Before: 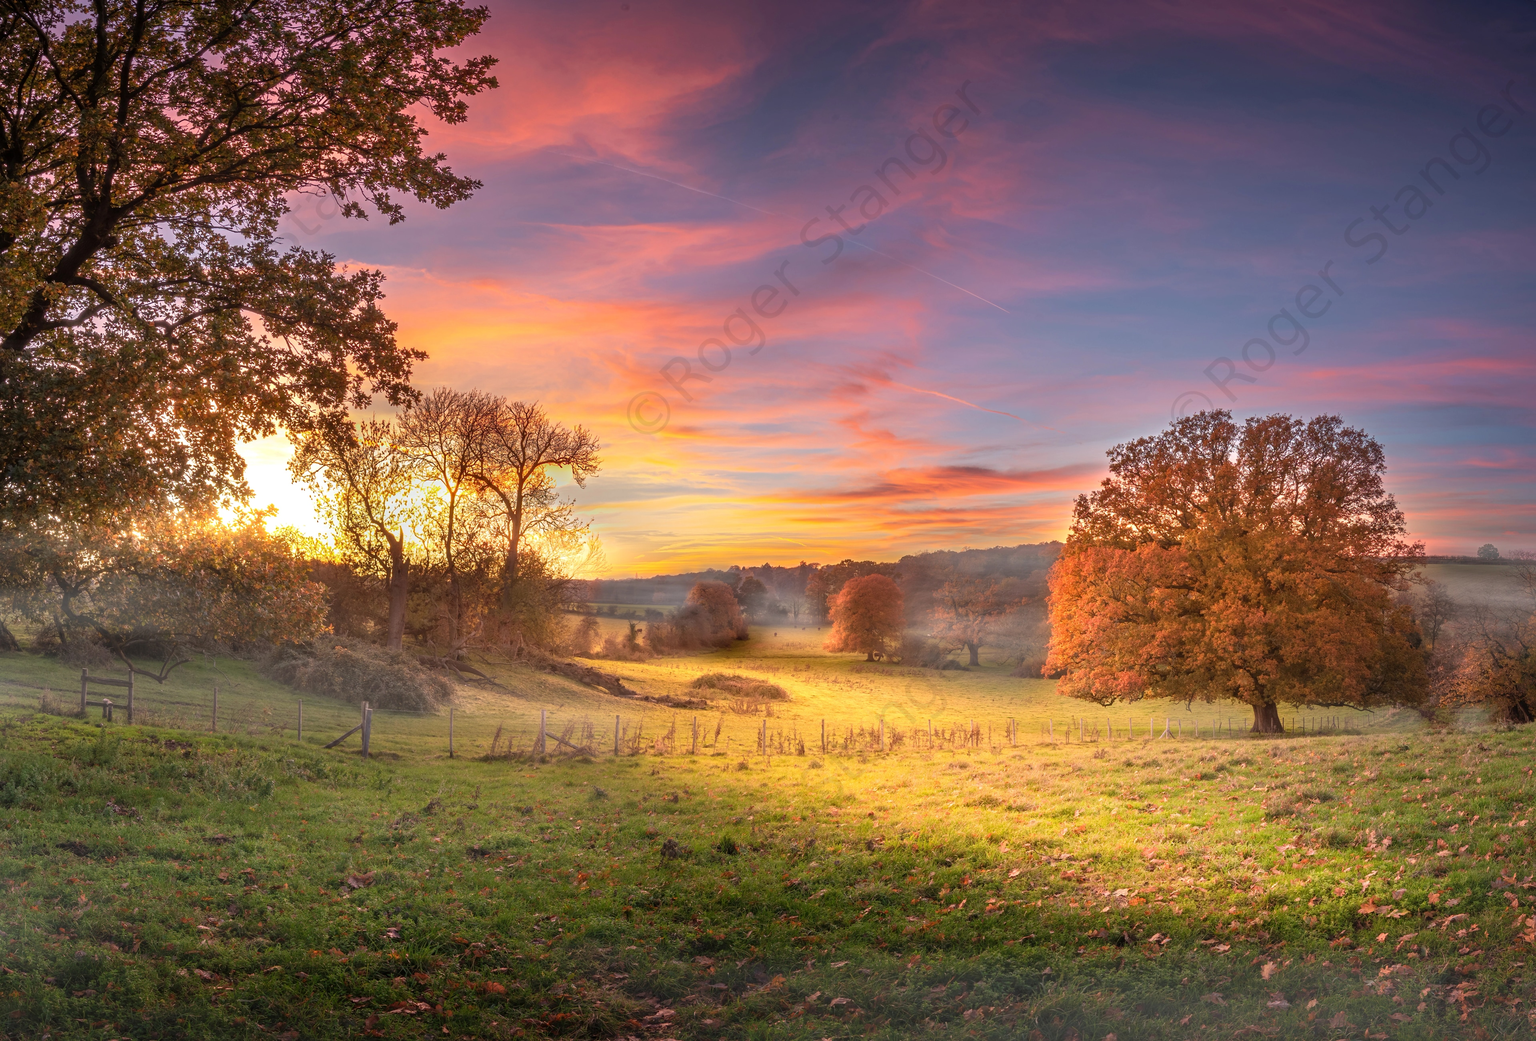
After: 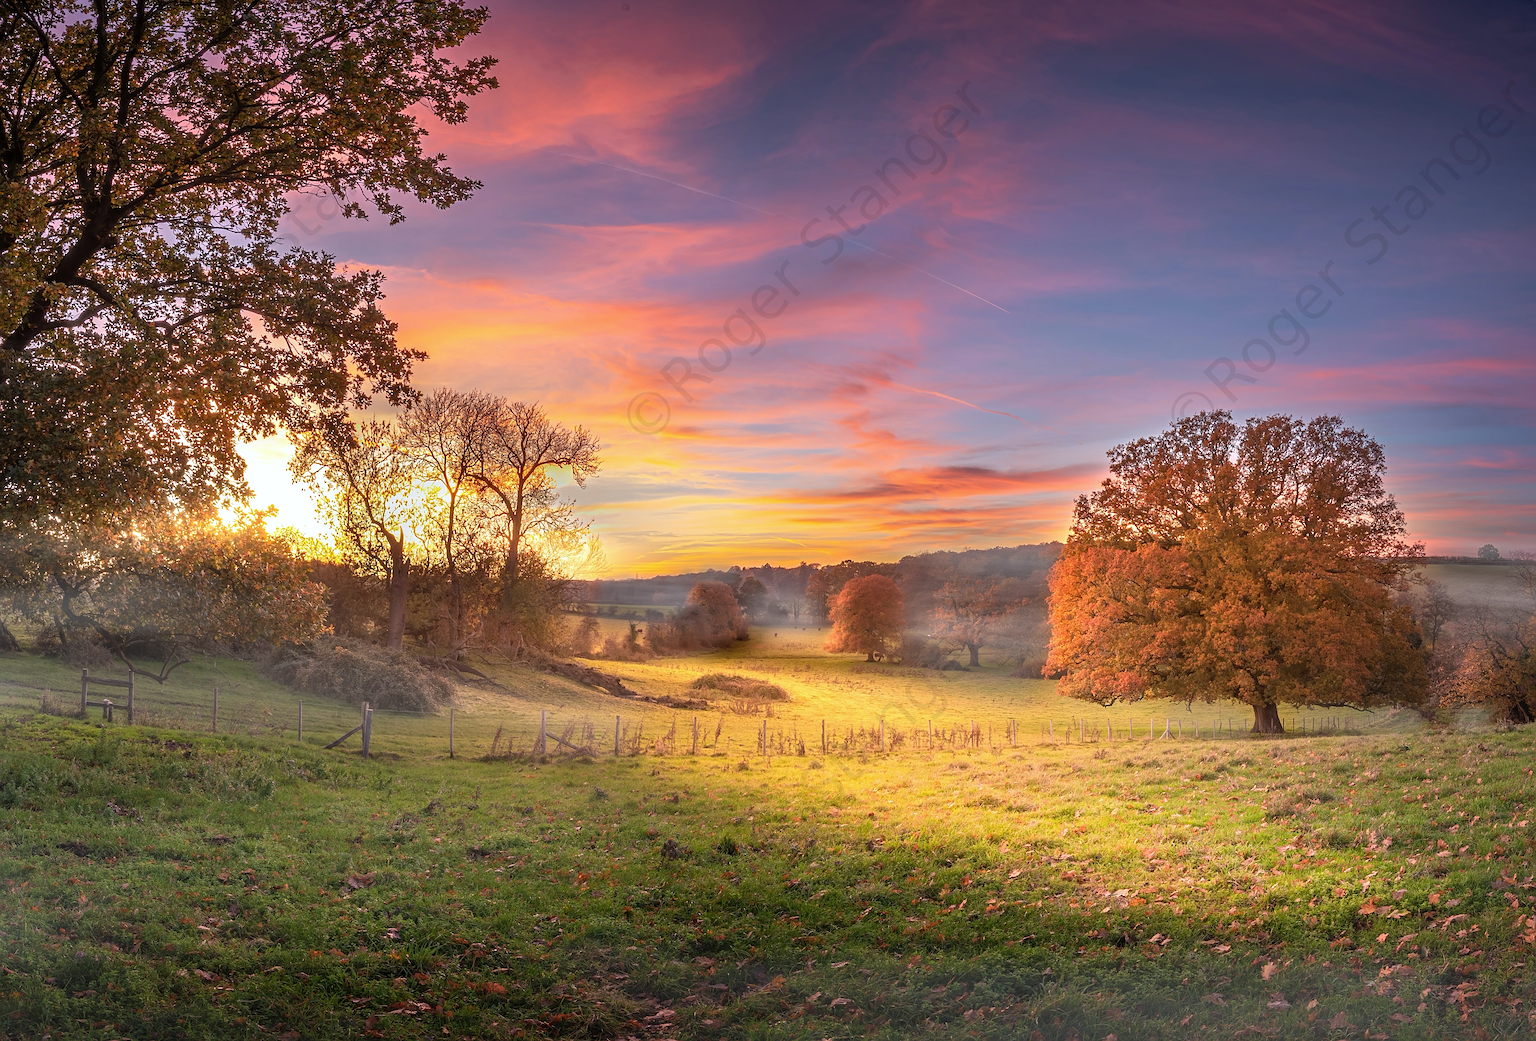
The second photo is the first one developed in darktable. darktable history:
white balance: red 0.983, blue 1.036
sharpen: amount 0.478
